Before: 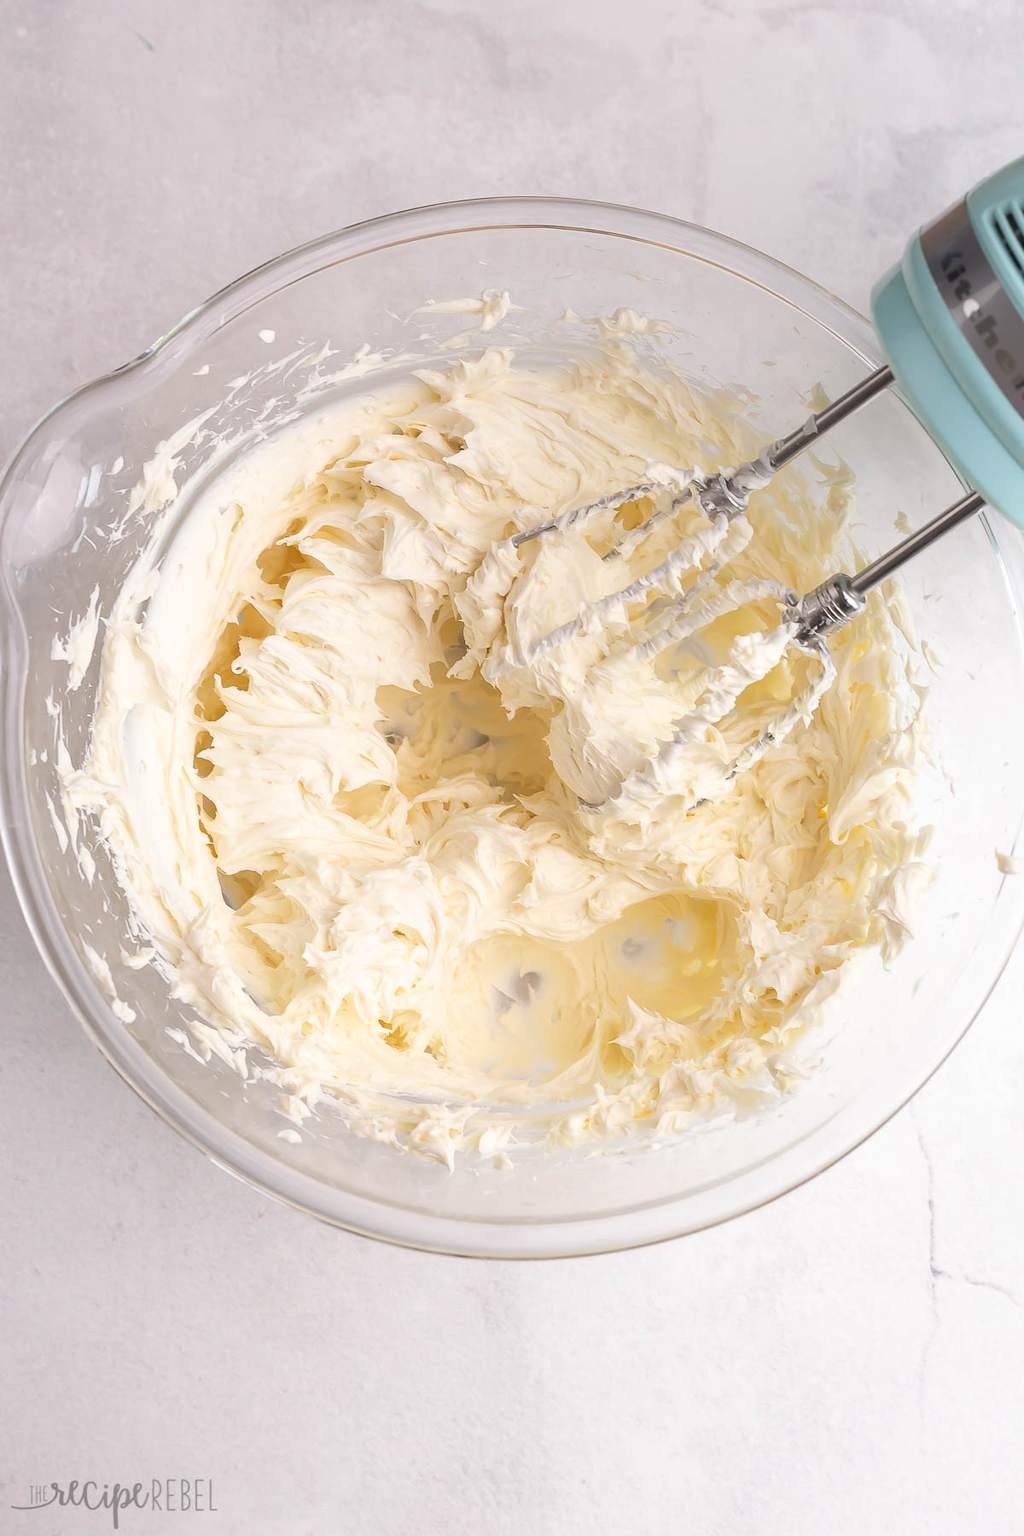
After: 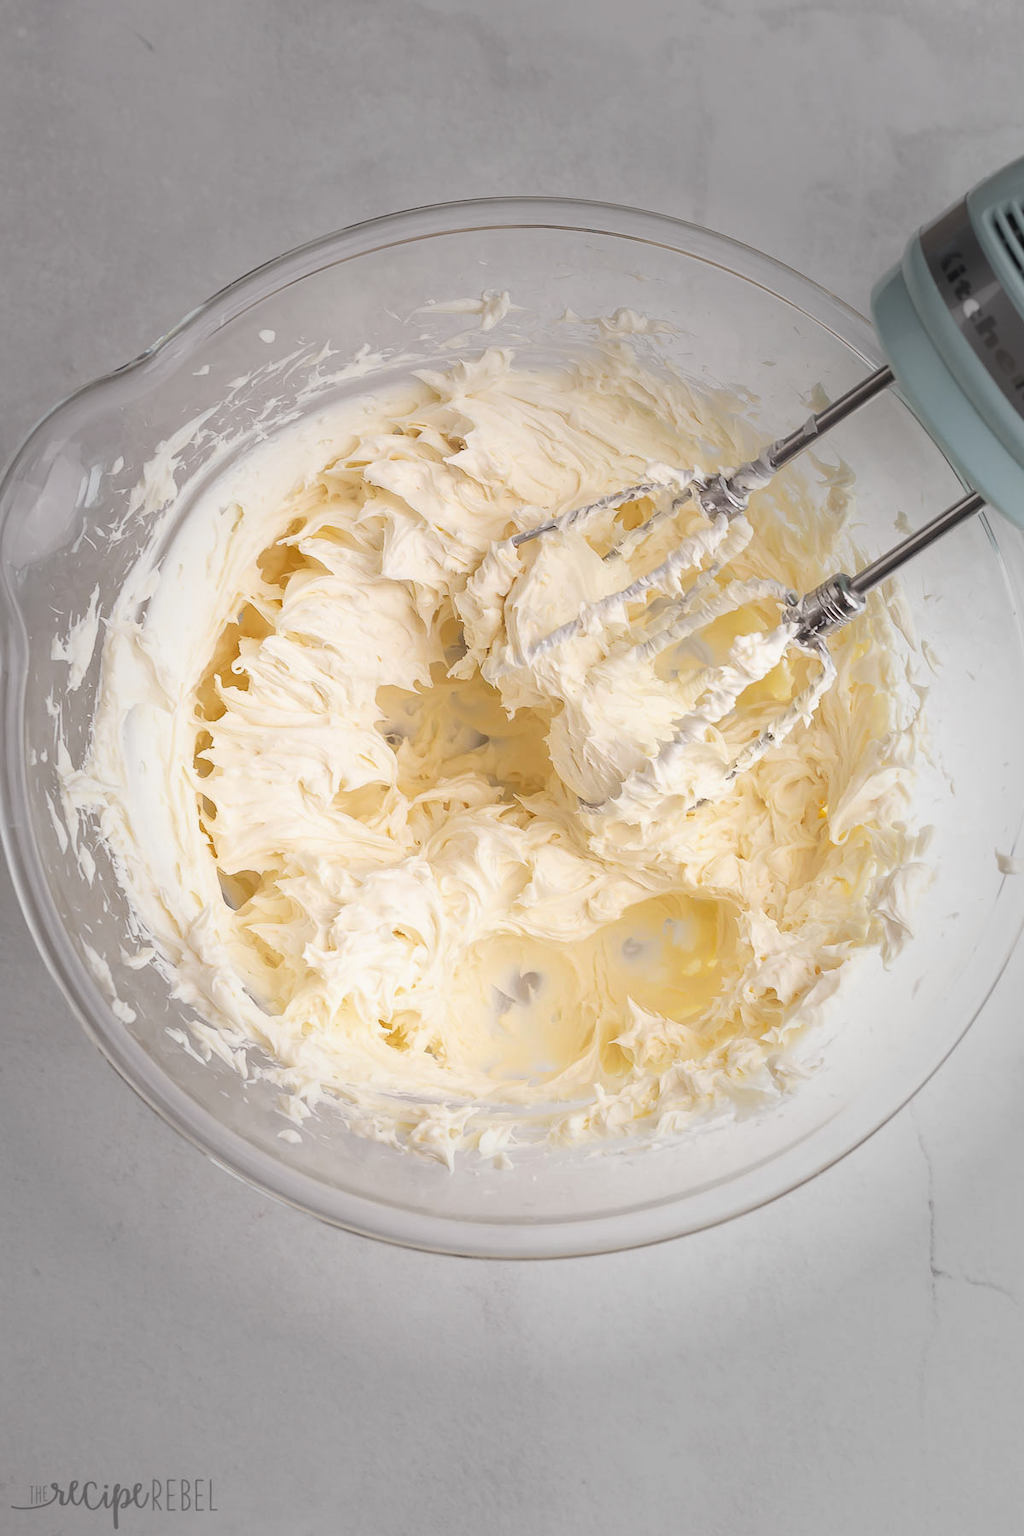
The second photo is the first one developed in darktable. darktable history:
exposure: exposure -0.068 EV, compensate exposure bias true, compensate highlight preservation false
vignetting: fall-off start 39.94%, fall-off radius 40.45%
